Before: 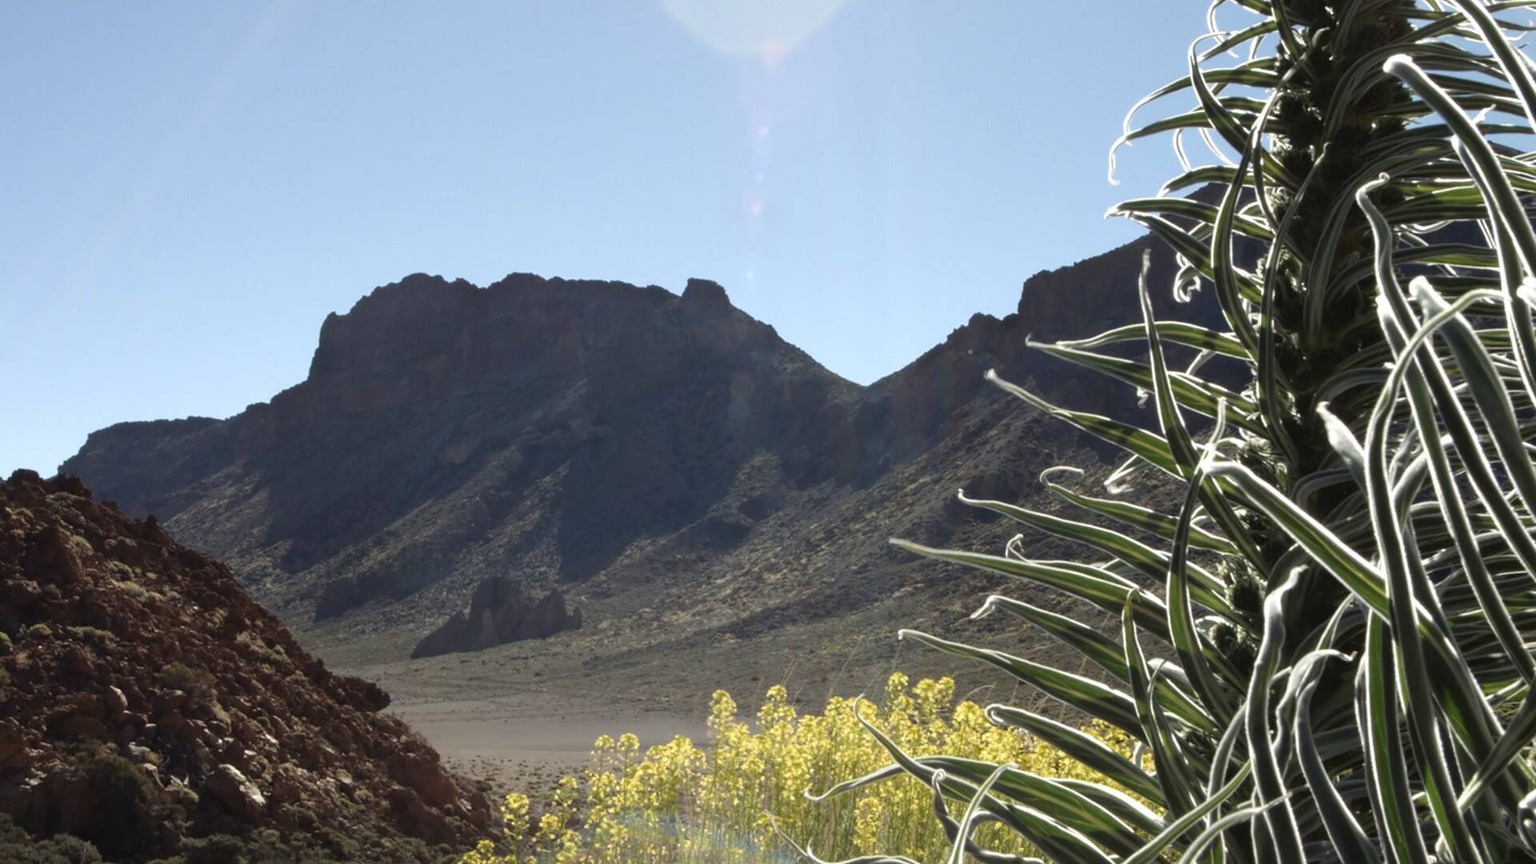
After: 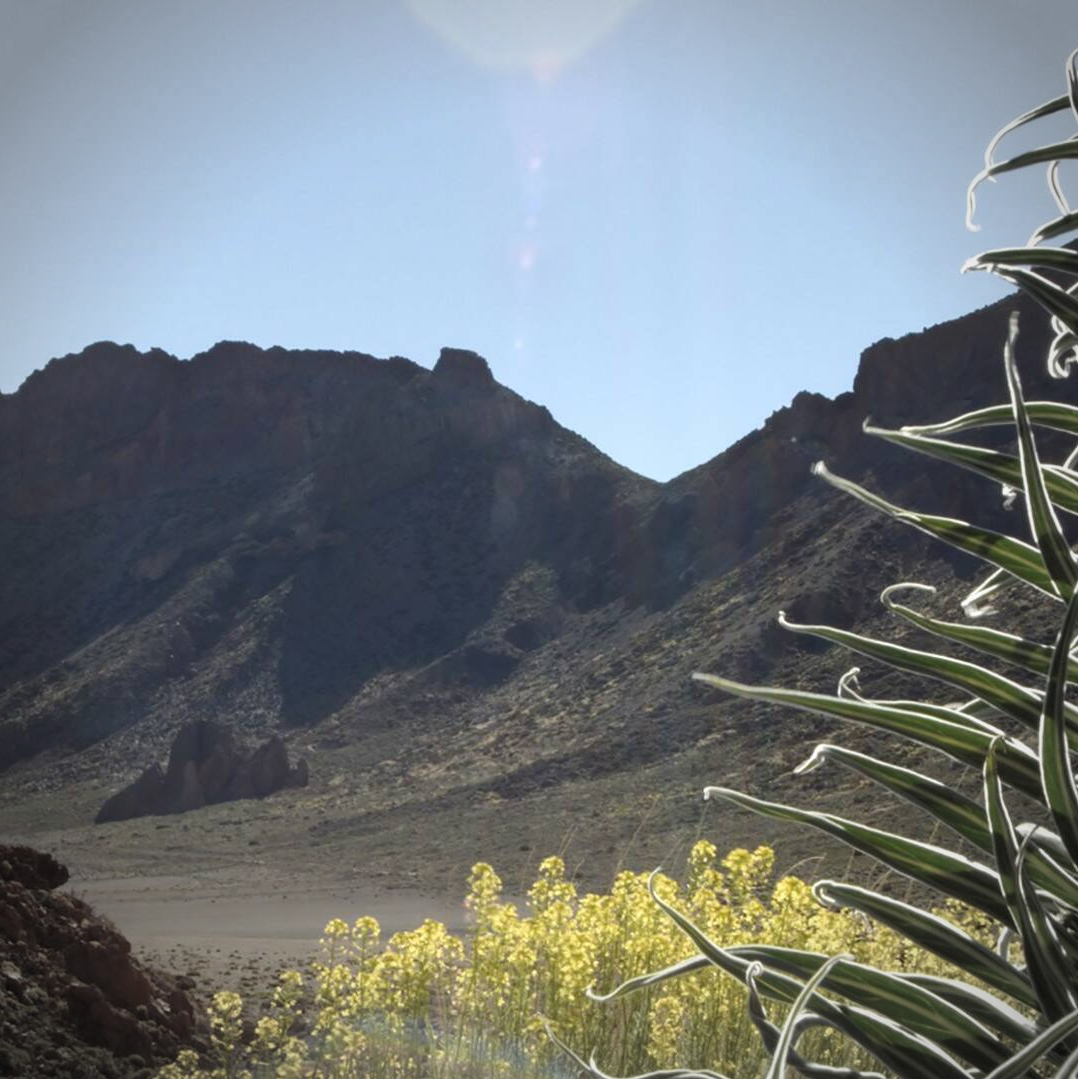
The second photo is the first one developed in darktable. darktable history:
vignetting: automatic ratio true
crop: left 21.852%, right 21.99%, bottom 0.013%
